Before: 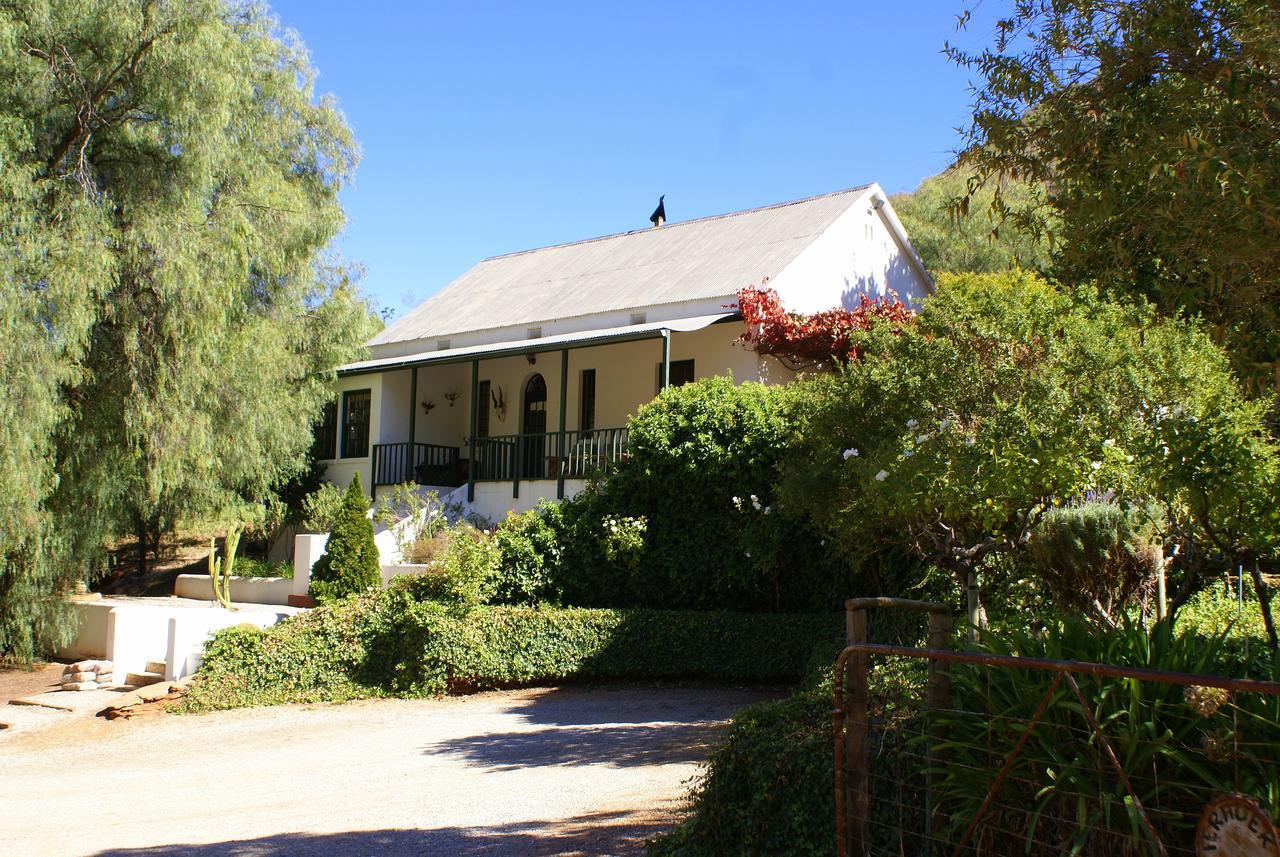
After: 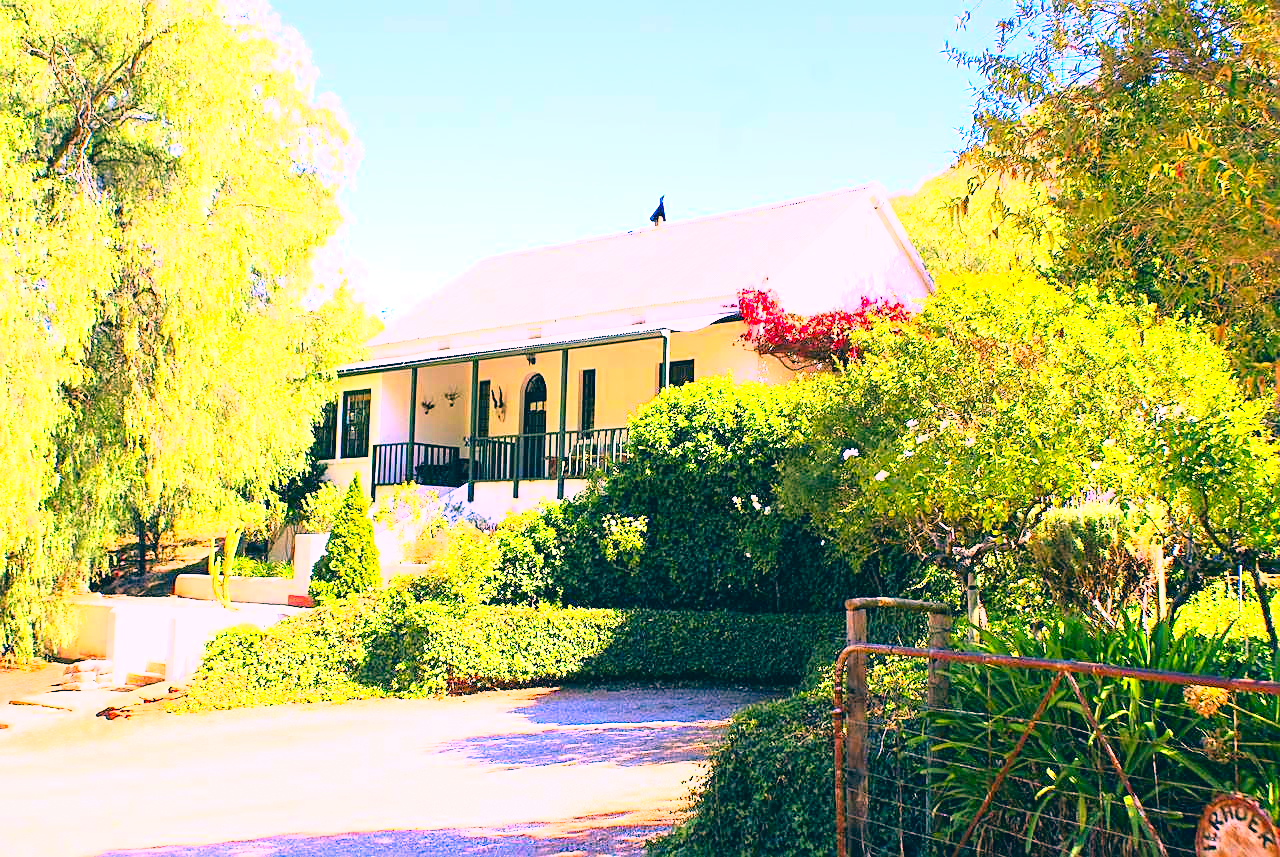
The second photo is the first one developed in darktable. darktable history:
color correction: highlights a* 17.19, highlights b* 0.189, shadows a* -15.26, shadows b* -14.26, saturation 1.53
exposure: black level correction 0, exposure 1.743 EV, compensate exposure bias true, compensate highlight preservation false
base curve: curves: ch0 [(0, 0) (0.012, 0.01) (0.073, 0.168) (0.31, 0.711) (0.645, 0.957) (1, 1)]
sharpen: on, module defaults
